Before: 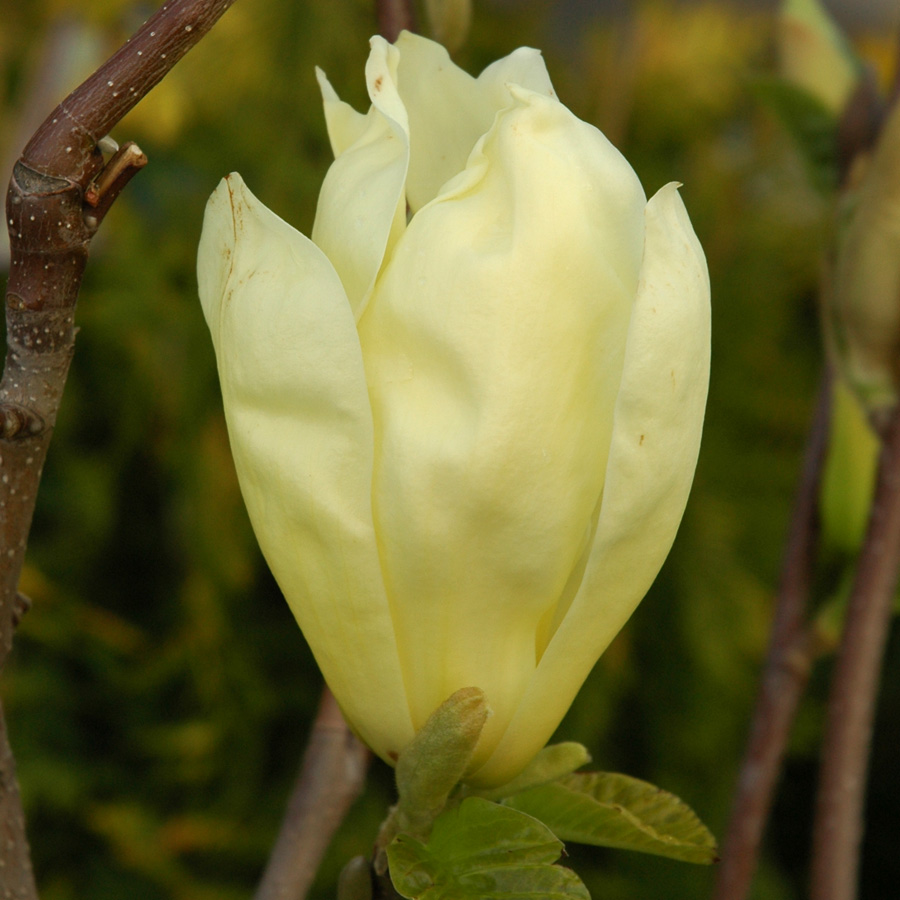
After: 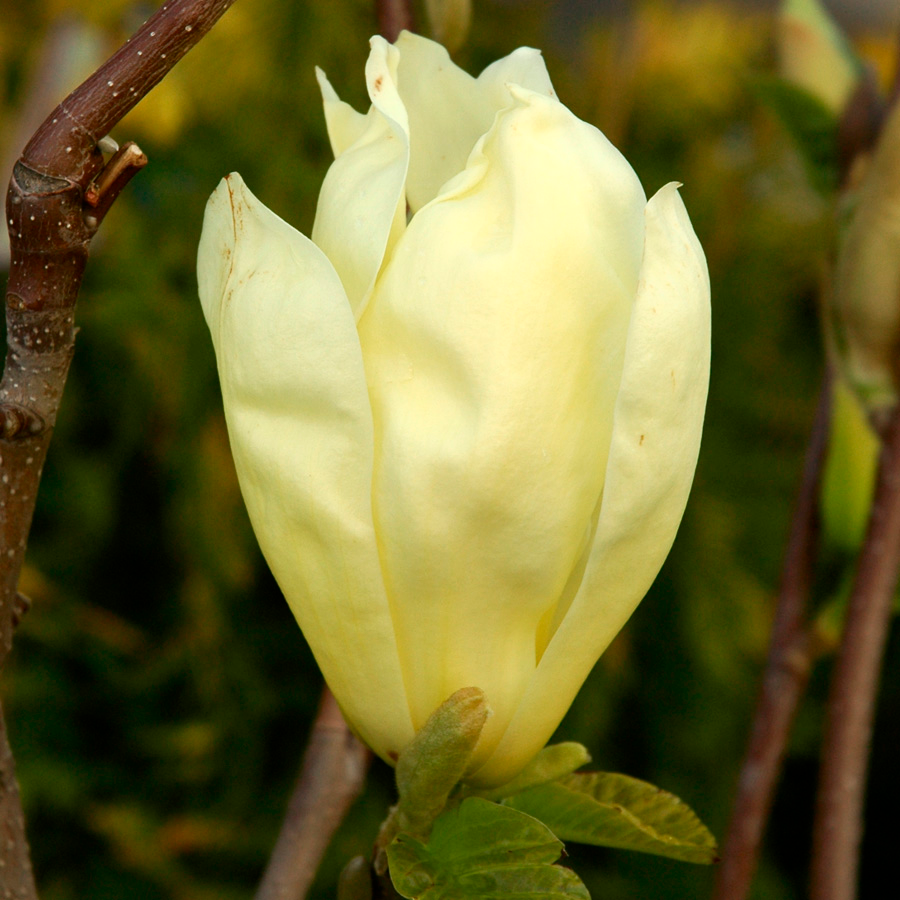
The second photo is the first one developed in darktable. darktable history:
tone curve: curves: ch0 [(0, 0) (0.003, 0.002) (0.011, 0.009) (0.025, 0.02) (0.044, 0.036) (0.069, 0.057) (0.1, 0.081) (0.136, 0.115) (0.177, 0.153) (0.224, 0.202) (0.277, 0.264) (0.335, 0.333) (0.399, 0.409) (0.468, 0.491) (0.543, 0.58) (0.623, 0.675) (0.709, 0.777) (0.801, 0.88) (0.898, 0.98) (1, 1)], color space Lab, independent channels, preserve colors none
